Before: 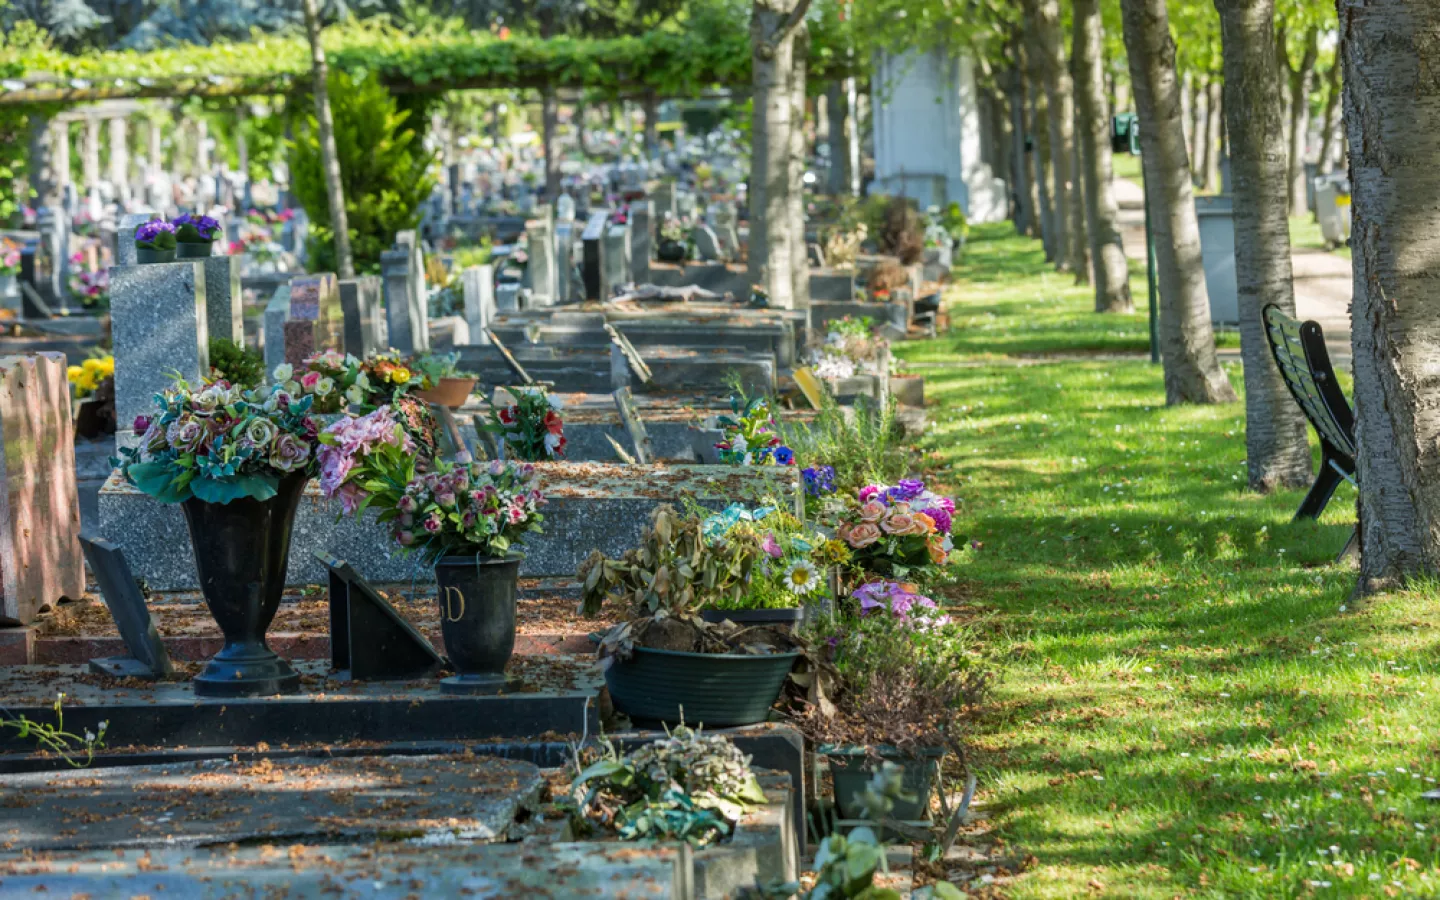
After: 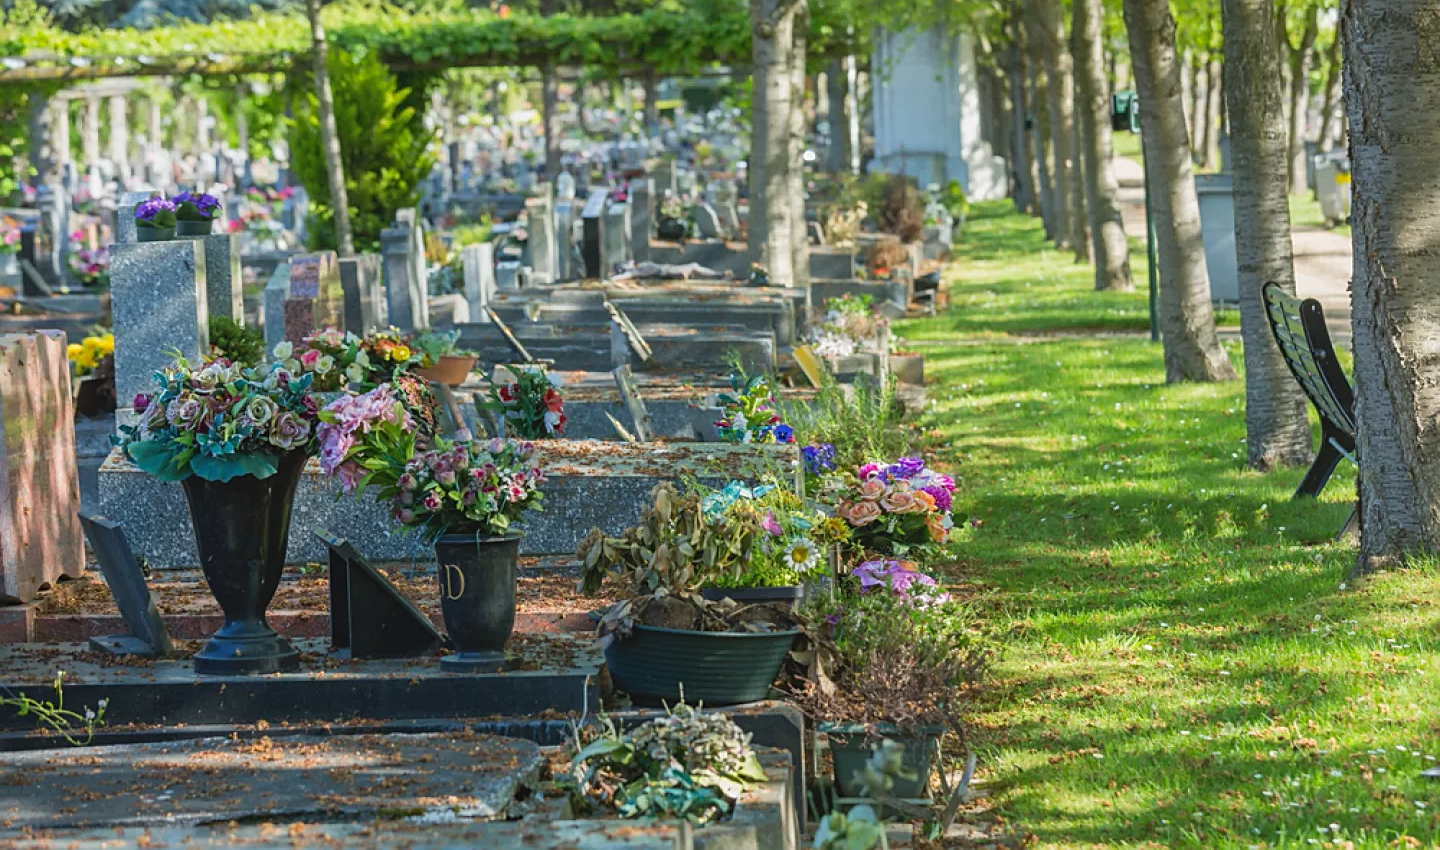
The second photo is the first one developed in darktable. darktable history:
sharpen: on, module defaults
exposure: exposure 0.127 EV, compensate highlight preservation false
crop and rotate: top 2.479%, bottom 3.018%
local contrast: highlights 68%, shadows 68%, detail 82%, midtone range 0.325
